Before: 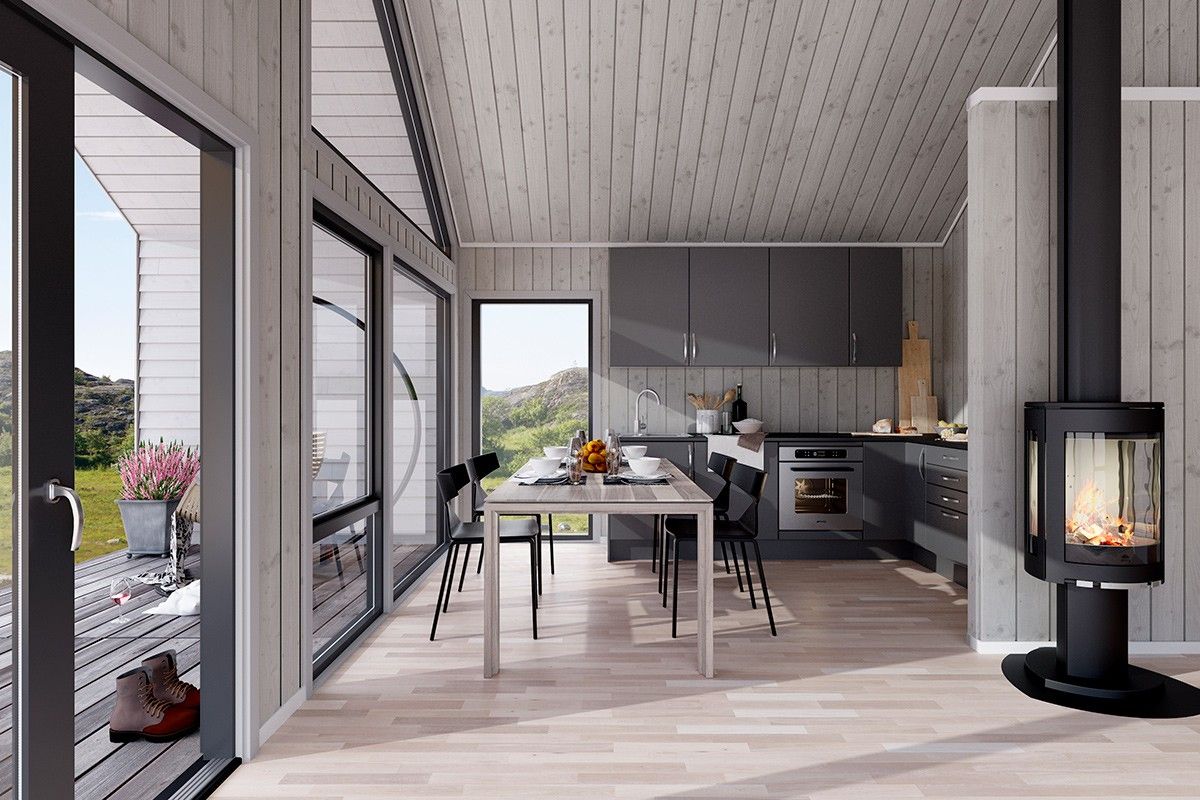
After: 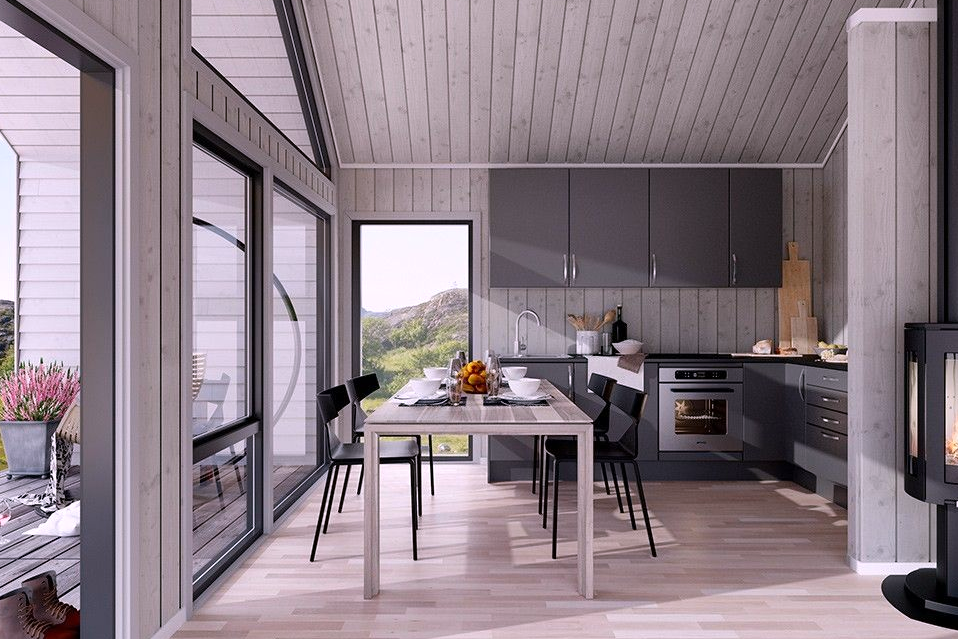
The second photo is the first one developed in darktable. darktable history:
crop and rotate: left 10.071%, top 10.071%, right 10.02%, bottom 10.02%
white balance: red 1.05, blue 1.072
